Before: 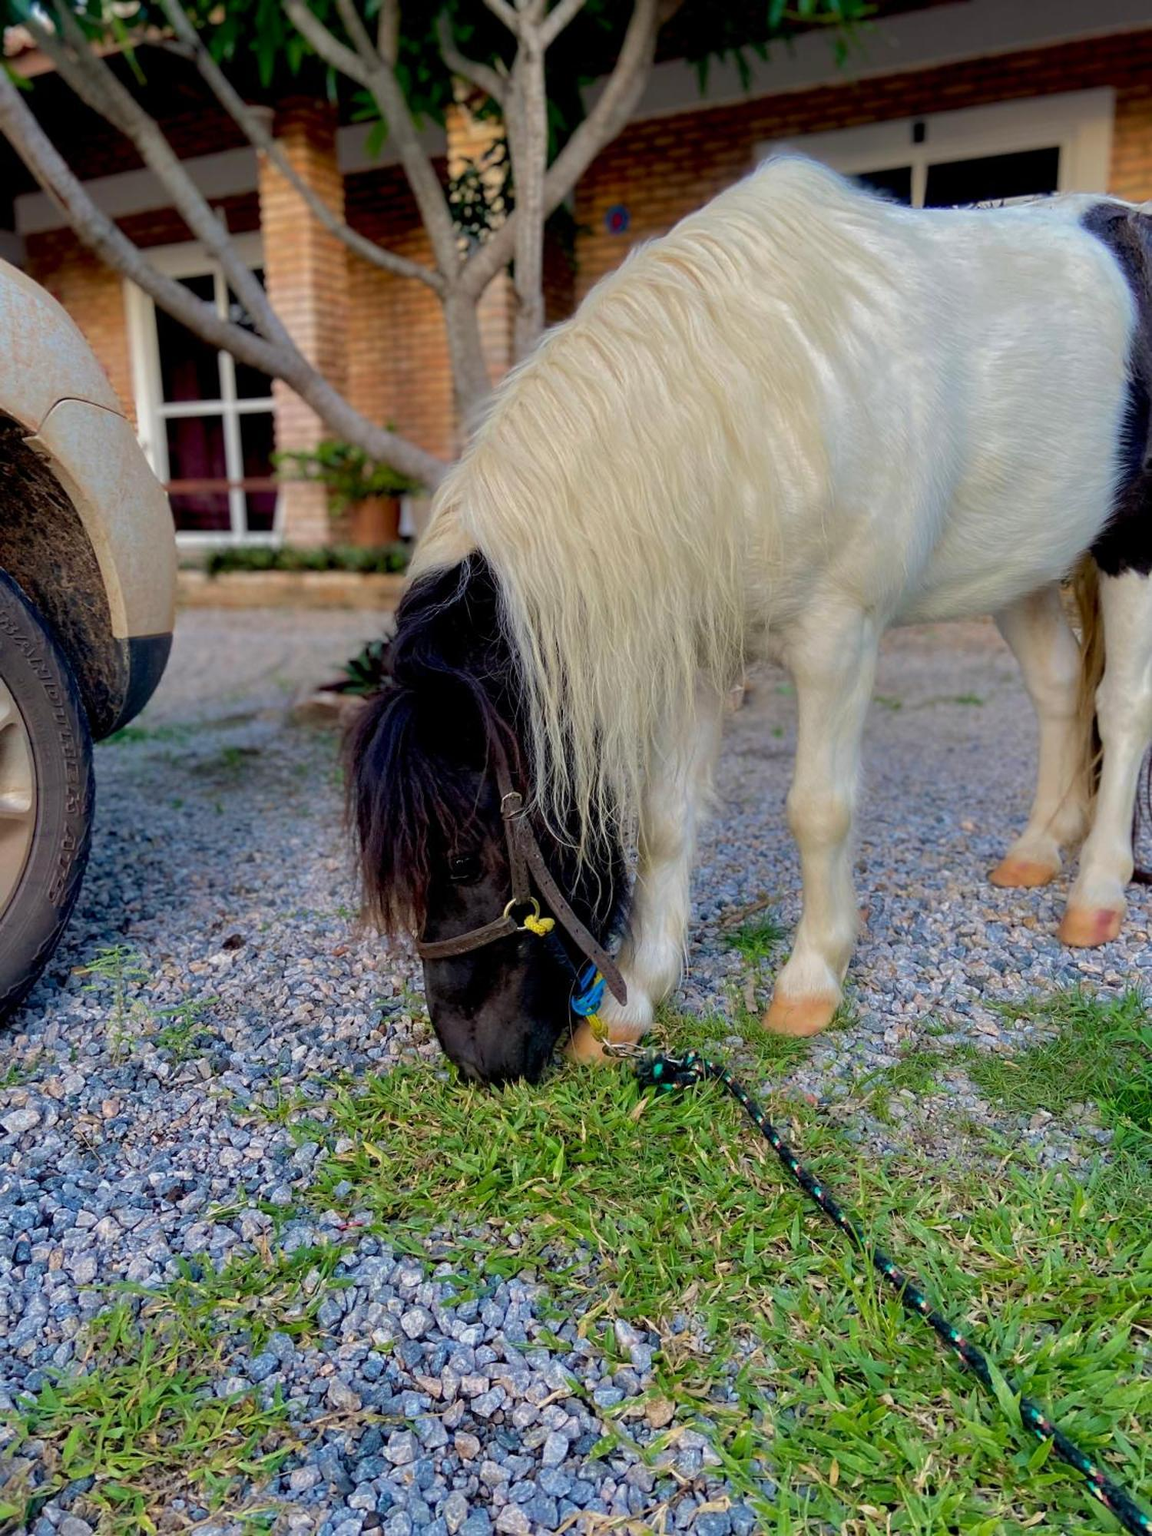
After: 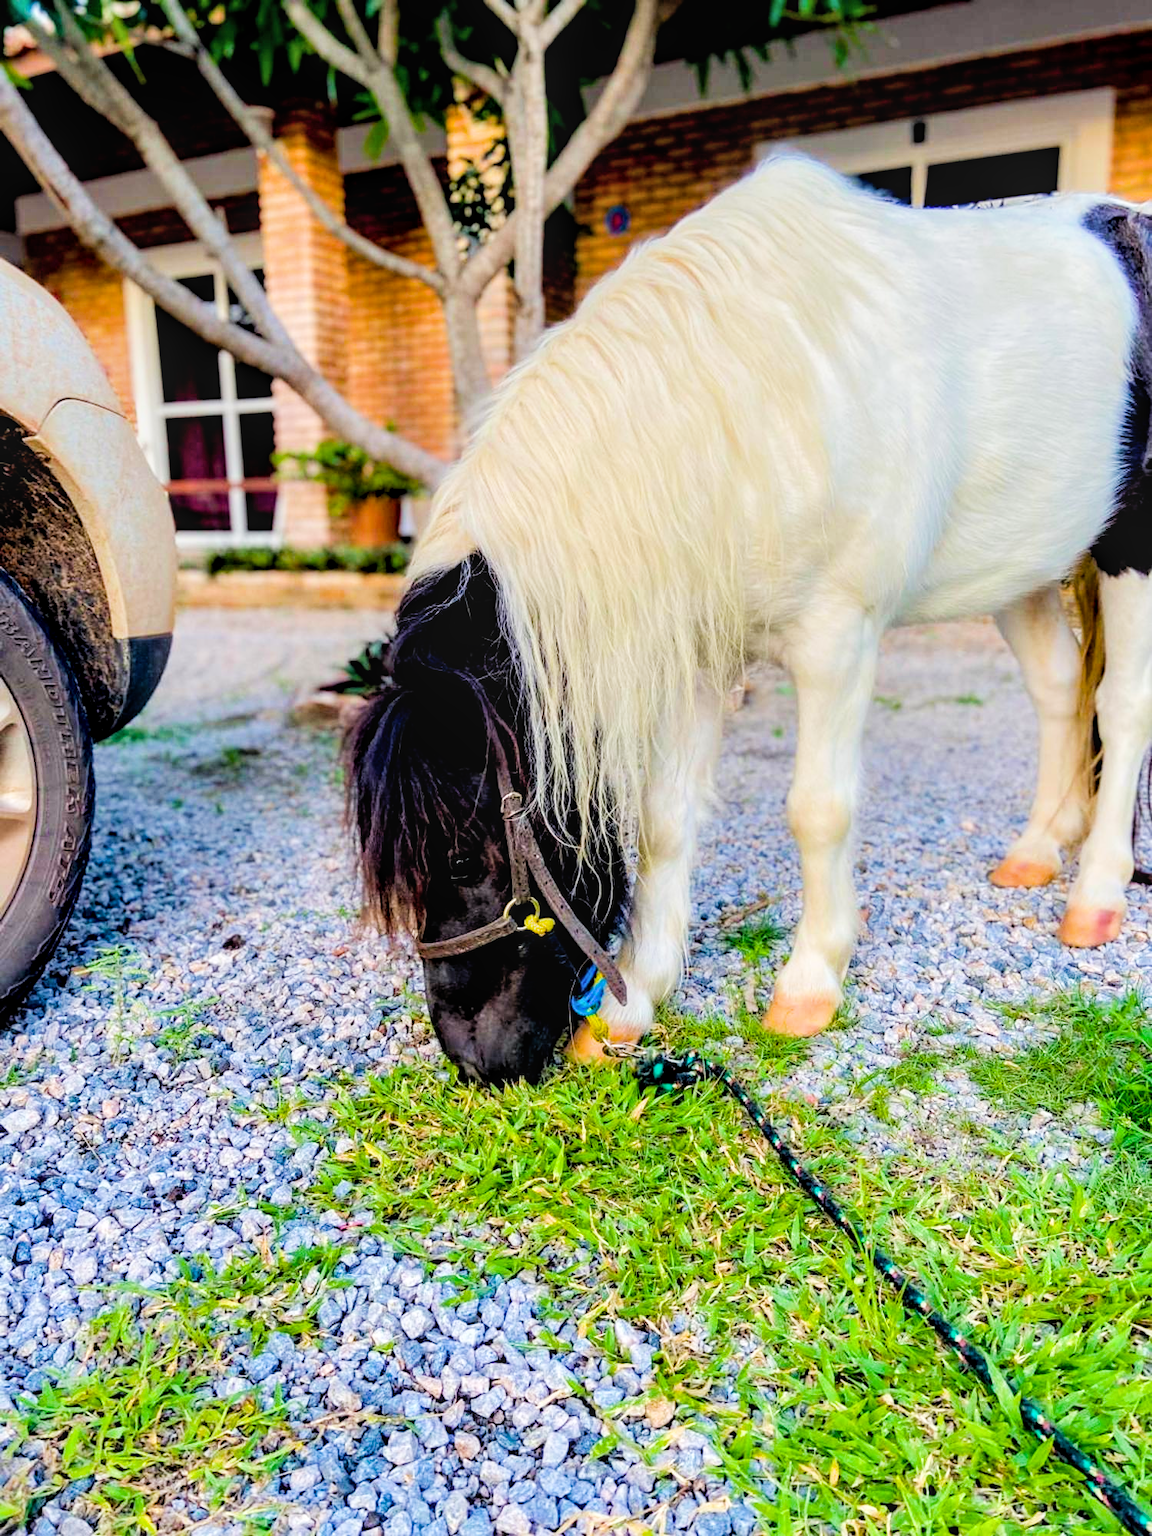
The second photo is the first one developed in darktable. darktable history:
local contrast: on, module defaults
color balance rgb: perceptual saturation grading › global saturation 30%, global vibrance 20%
exposure: black level correction 0, exposure 1.4 EV, compensate exposure bias true, compensate highlight preservation false
filmic rgb: black relative exposure -5 EV, hardness 2.88, contrast 1.2, highlights saturation mix -30%
